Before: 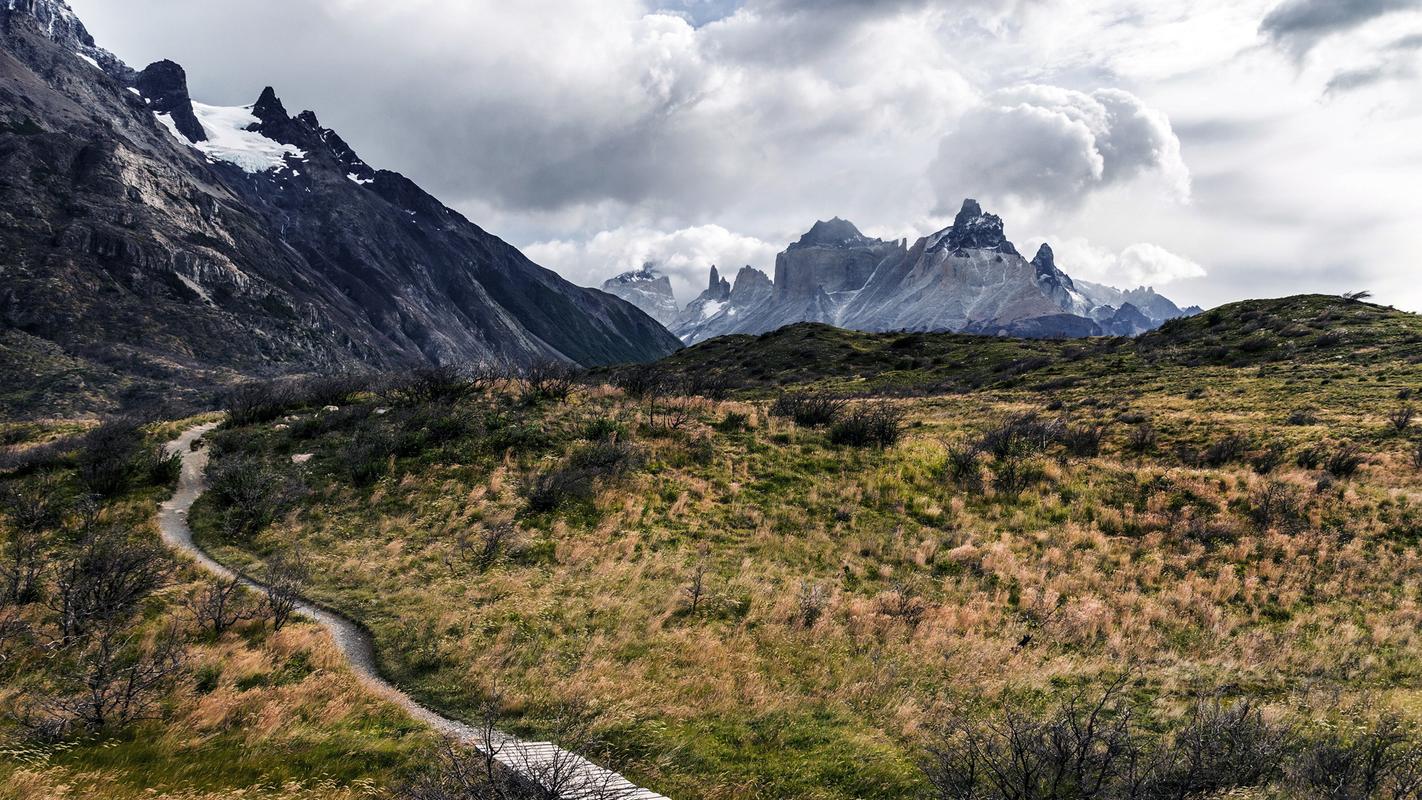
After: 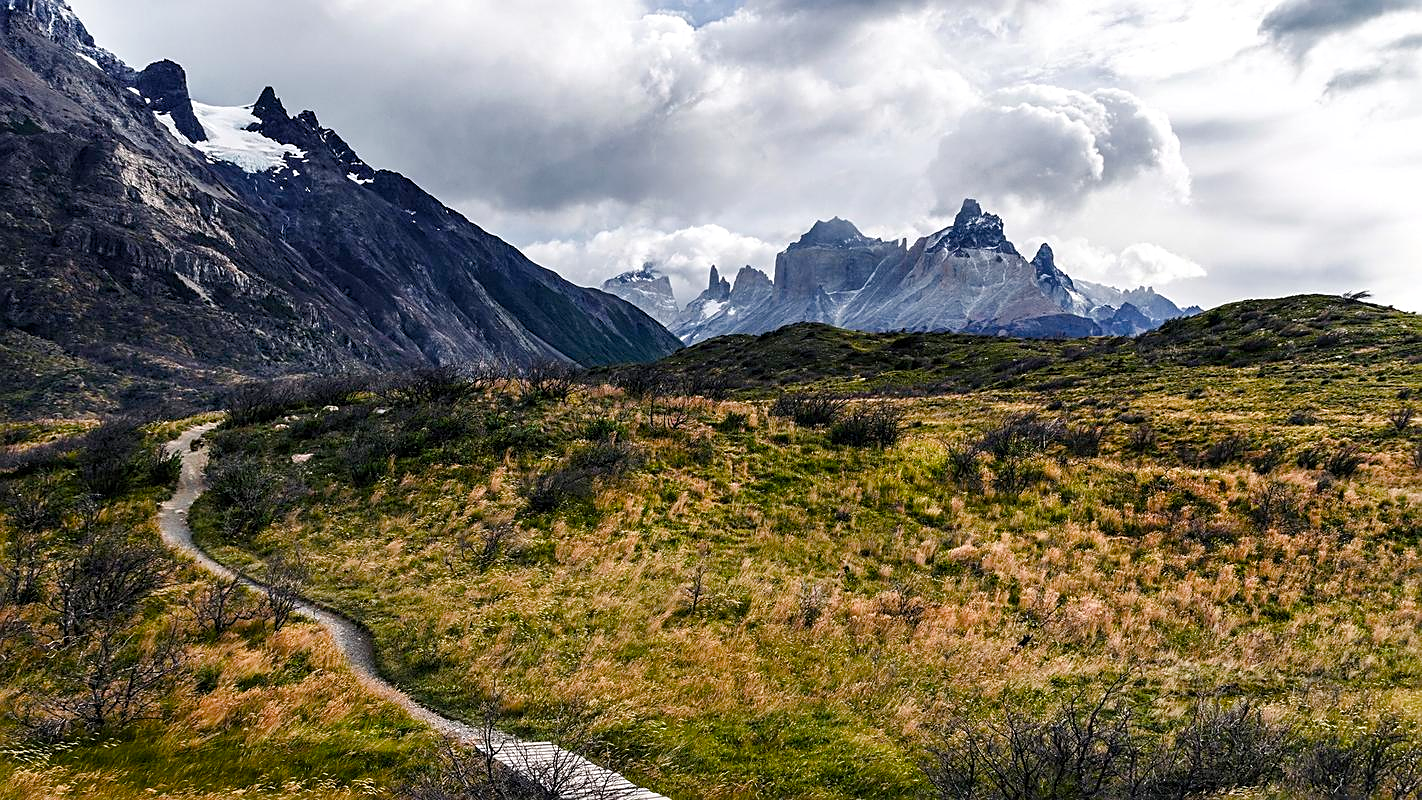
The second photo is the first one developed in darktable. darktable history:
sharpen: on, module defaults
exposure: exposure 0.082 EV, compensate exposure bias true, compensate highlight preservation false
color balance rgb: perceptual saturation grading › global saturation 23.152%, perceptual saturation grading › highlights -23.473%, perceptual saturation grading › mid-tones 23.974%, perceptual saturation grading › shadows 40.393%
